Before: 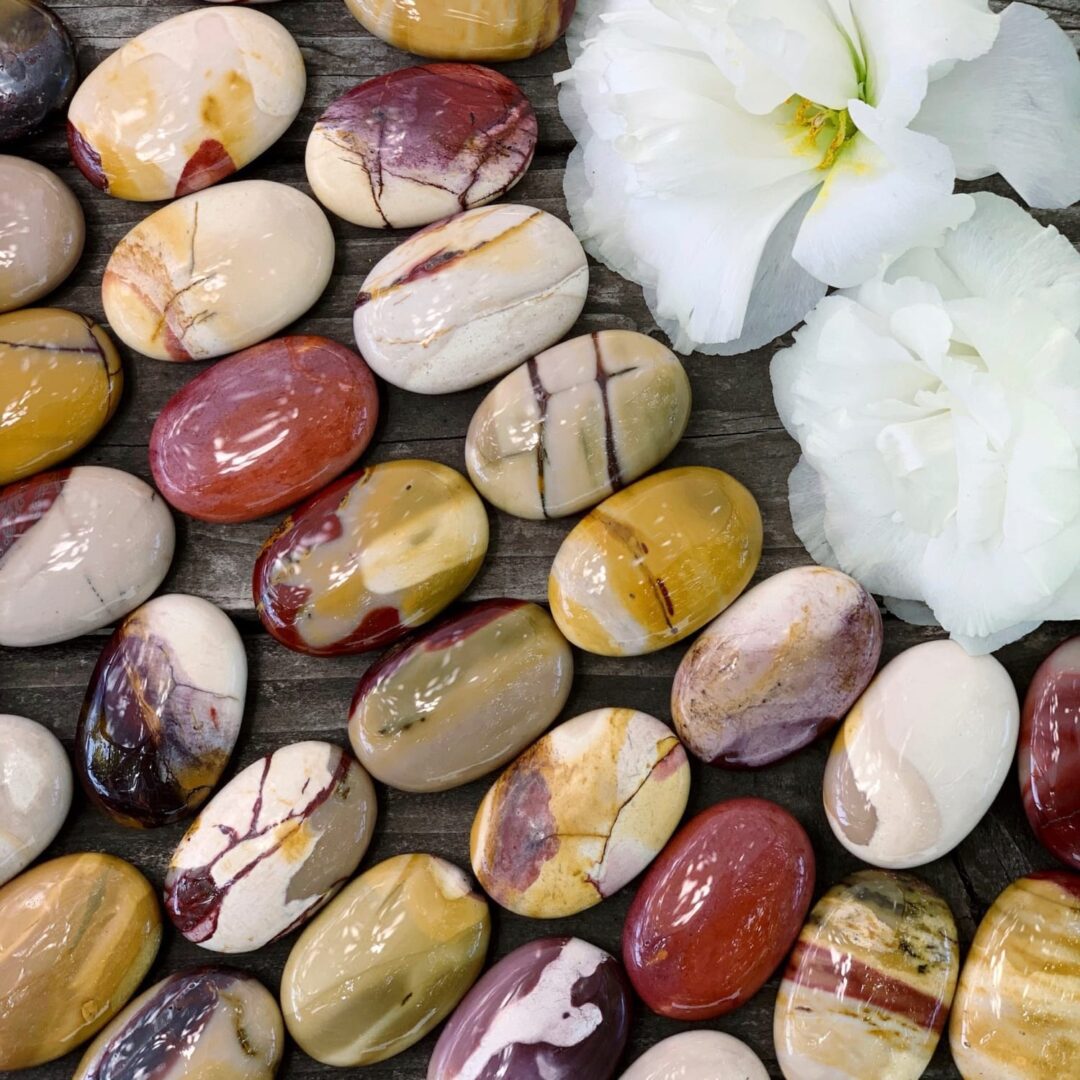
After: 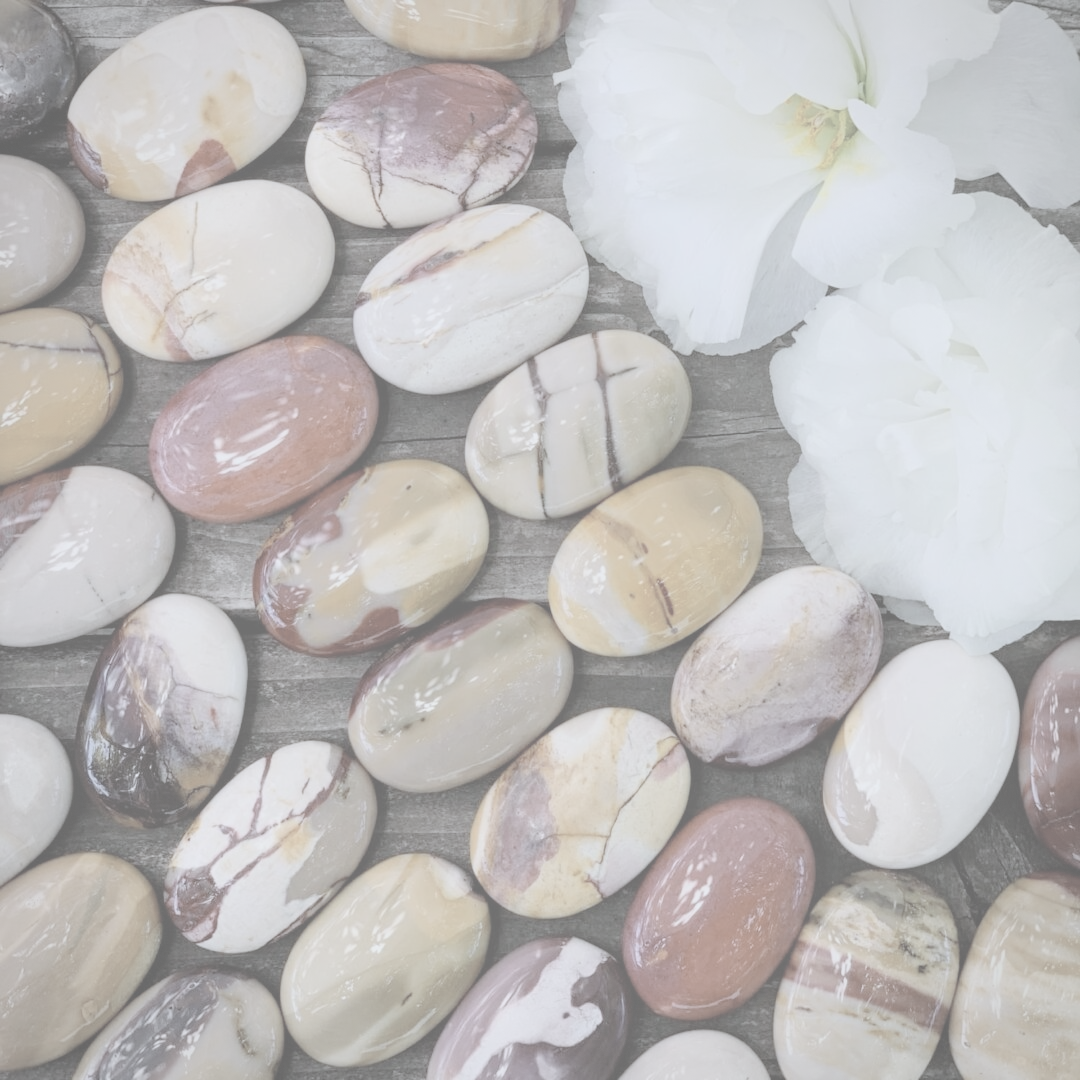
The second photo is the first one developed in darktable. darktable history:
vignetting: brightness -0.179, saturation -0.306, dithering 8-bit output
color calibration: gray › normalize channels true, x 0.372, y 0.386, temperature 4286.23 K, gamut compression 0.016
contrast brightness saturation: contrast -0.306, brightness 0.745, saturation -0.763
